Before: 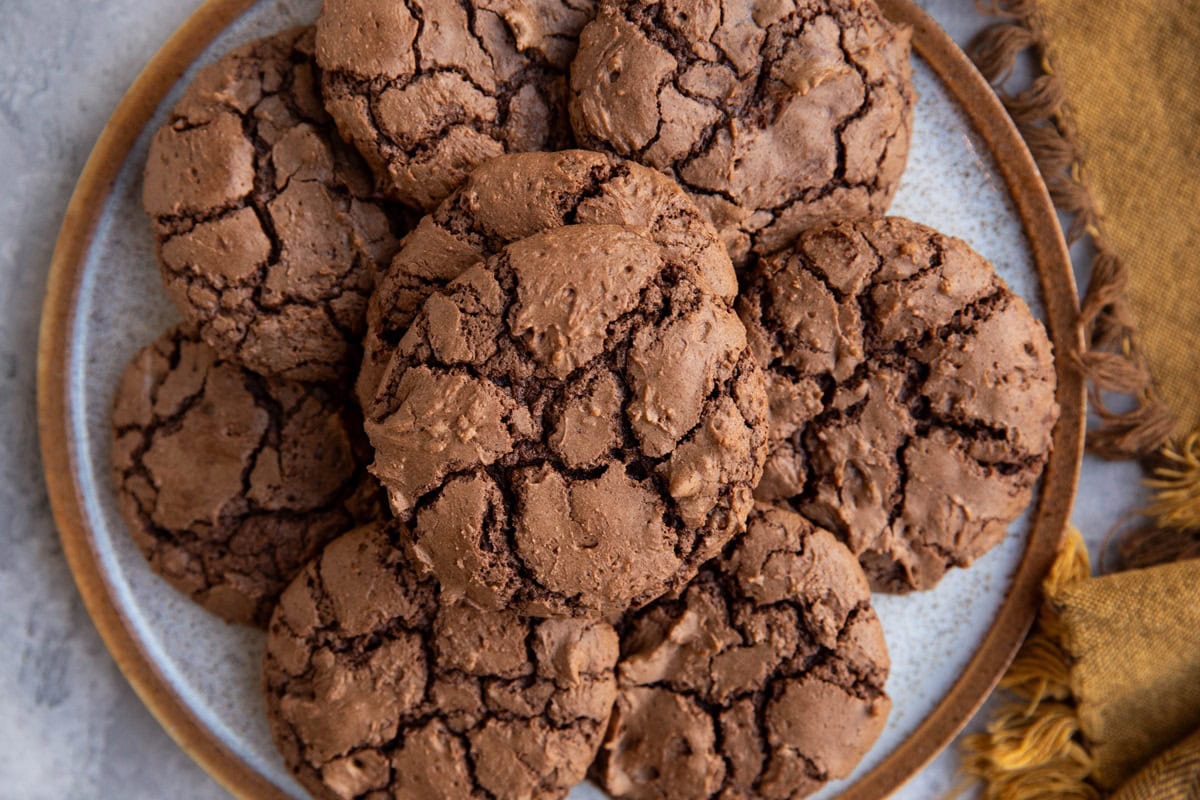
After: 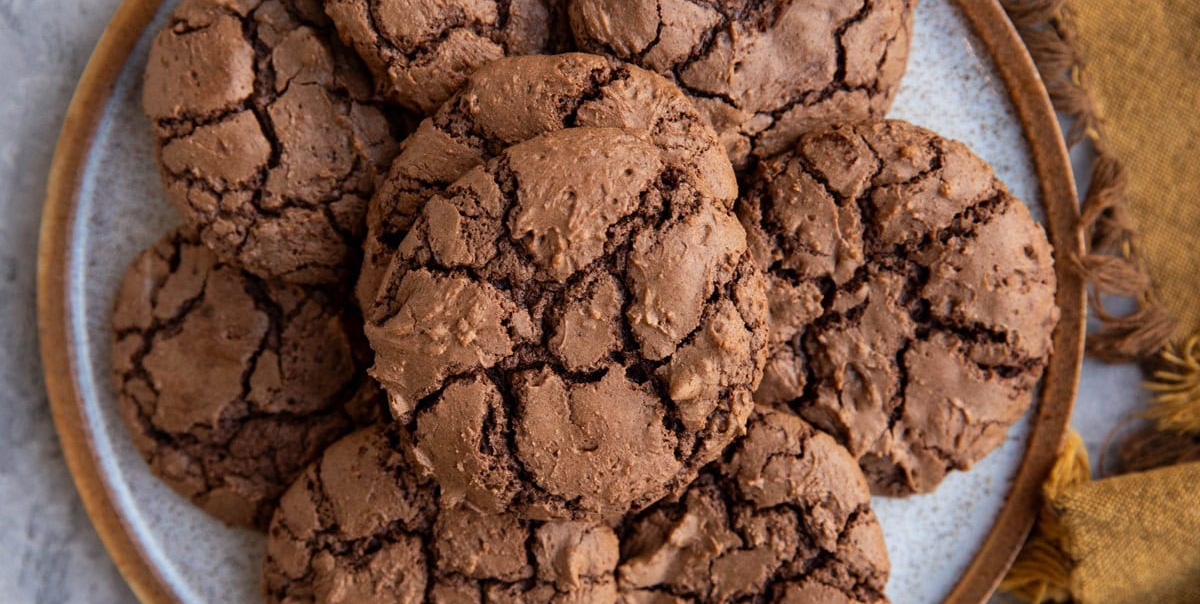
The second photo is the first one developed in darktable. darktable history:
crop and rotate: top 12.243%, bottom 12.169%
